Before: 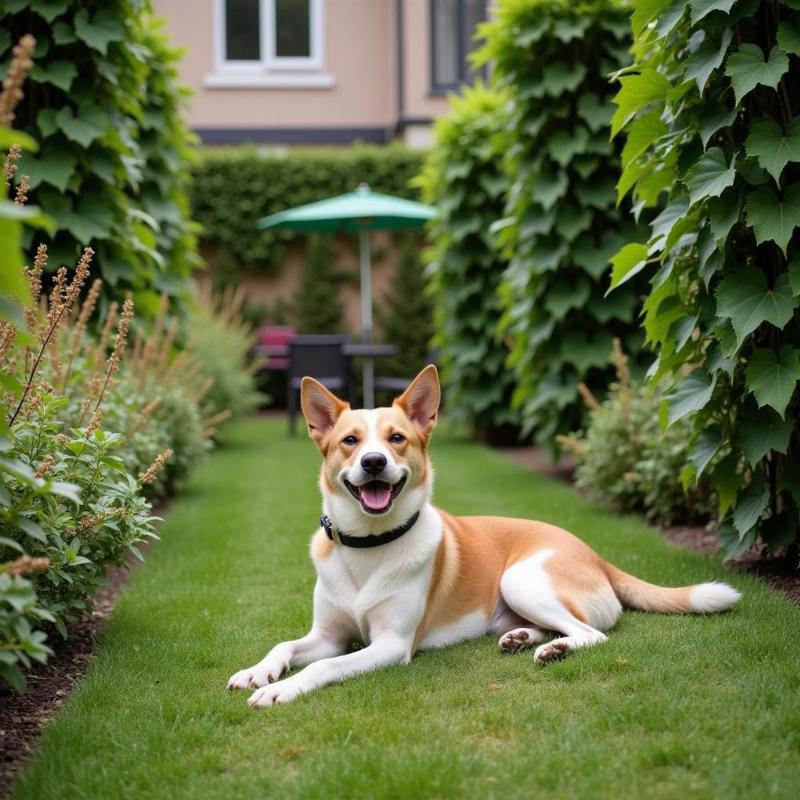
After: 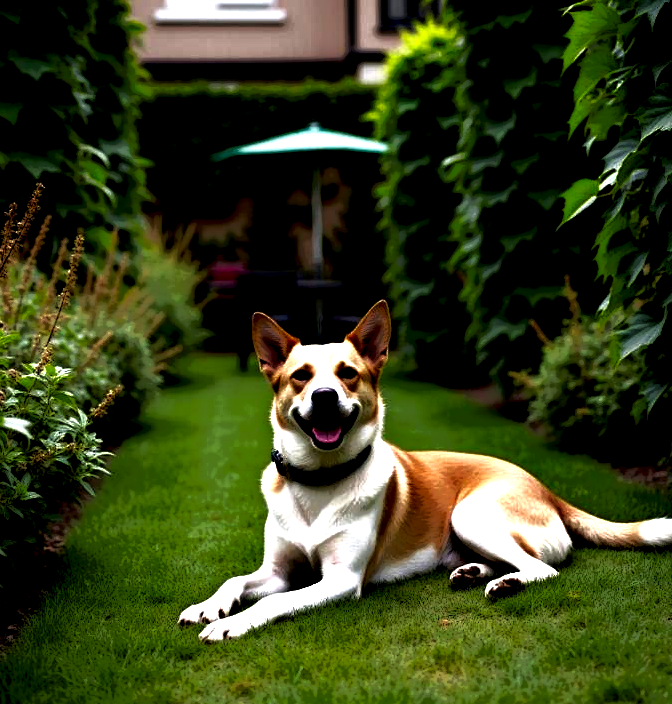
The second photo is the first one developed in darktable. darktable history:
local contrast: highlights 0%, shadows 208%, detail 164%, midtone range 0.003
exposure: black level correction 0, exposure 1.095 EV, compensate highlight preservation false
crop: left 6.159%, top 8.241%, right 9.526%, bottom 3.642%
levels: levels [0.116, 0.574, 1]
tone curve: curves: ch0 [(0, 0) (0.003, 0.002) (0.011, 0.009) (0.025, 0.021) (0.044, 0.037) (0.069, 0.058) (0.1, 0.084) (0.136, 0.114) (0.177, 0.149) (0.224, 0.188) (0.277, 0.232) (0.335, 0.281) (0.399, 0.341) (0.468, 0.416) (0.543, 0.496) (0.623, 0.574) (0.709, 0.659) (0.801, 0.754) (0.898, 0.876) (1, 1)], preserve colors none
